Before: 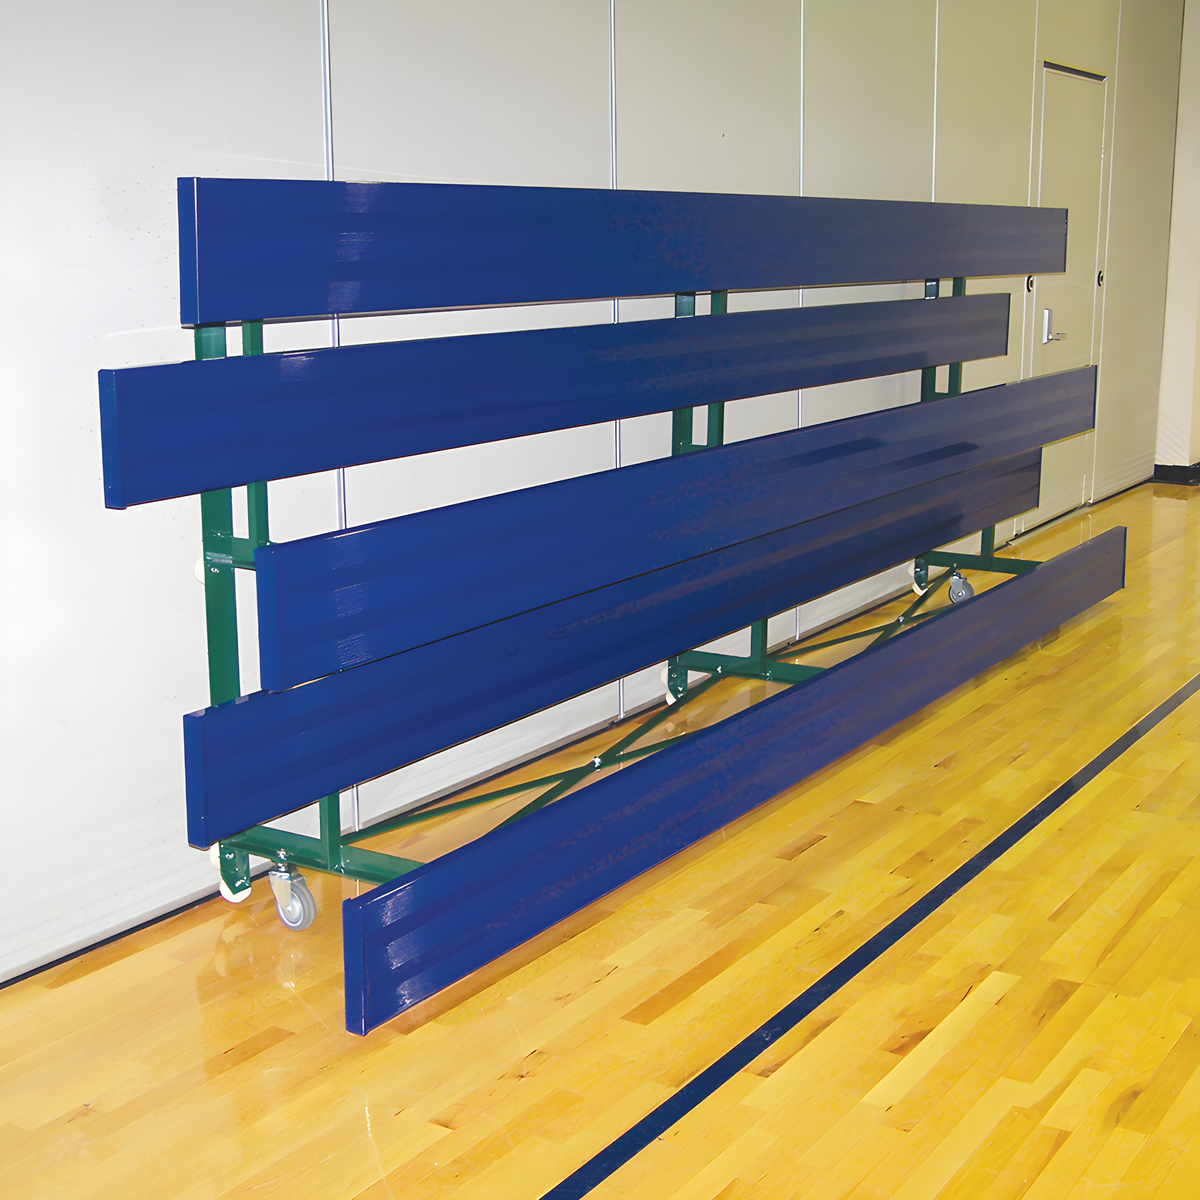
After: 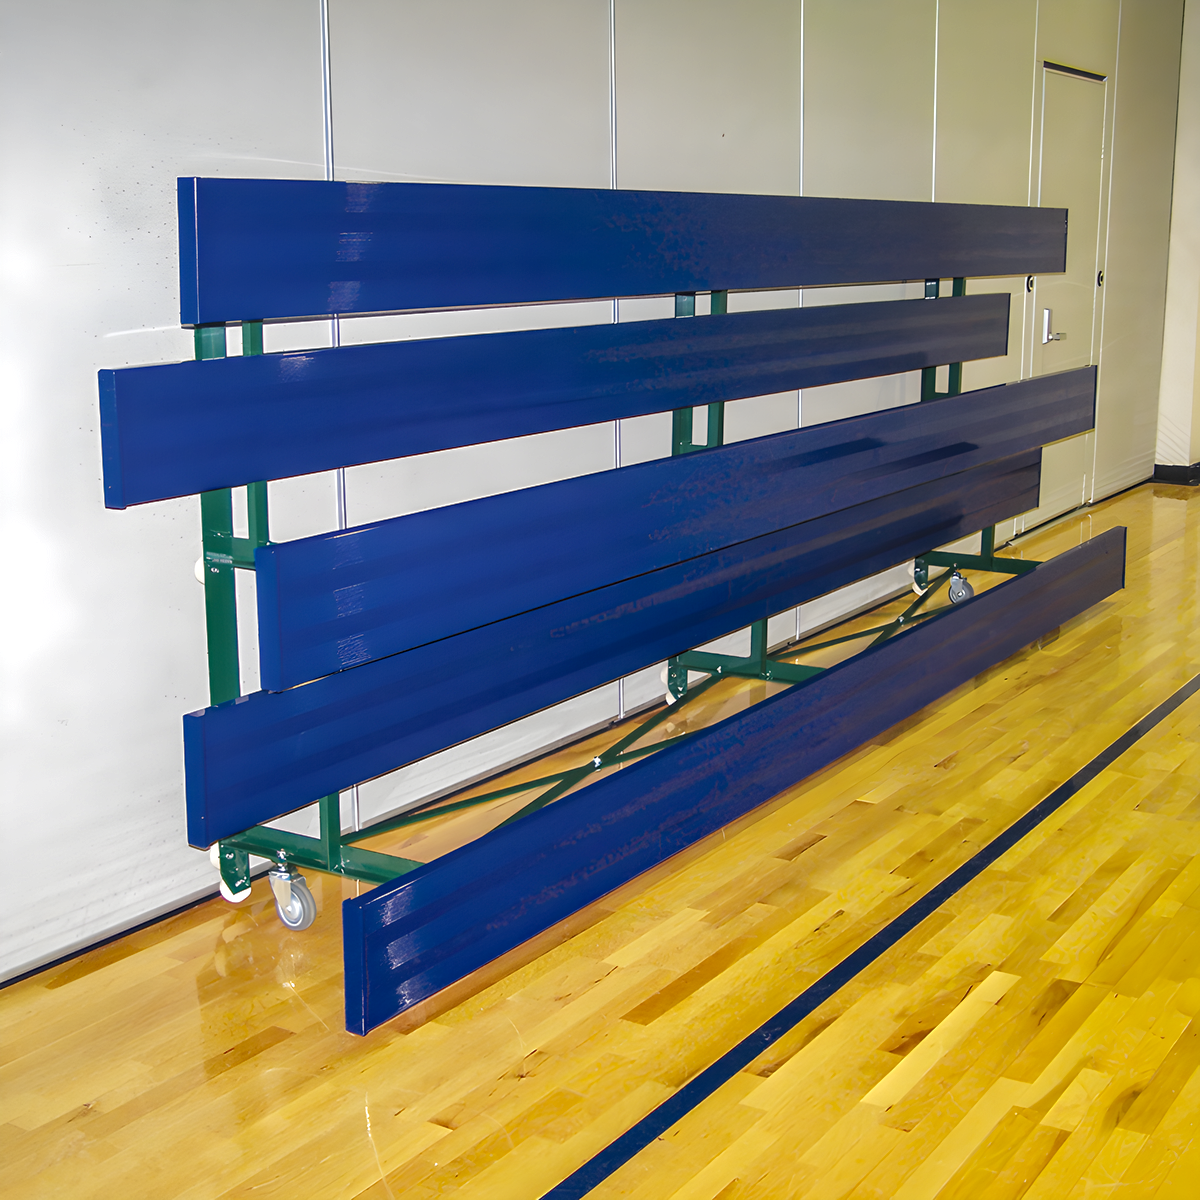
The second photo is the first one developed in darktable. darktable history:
shadows and highlights: on, module defaults
local contrast: highlights 60%, shadows 62%, detail 160%
